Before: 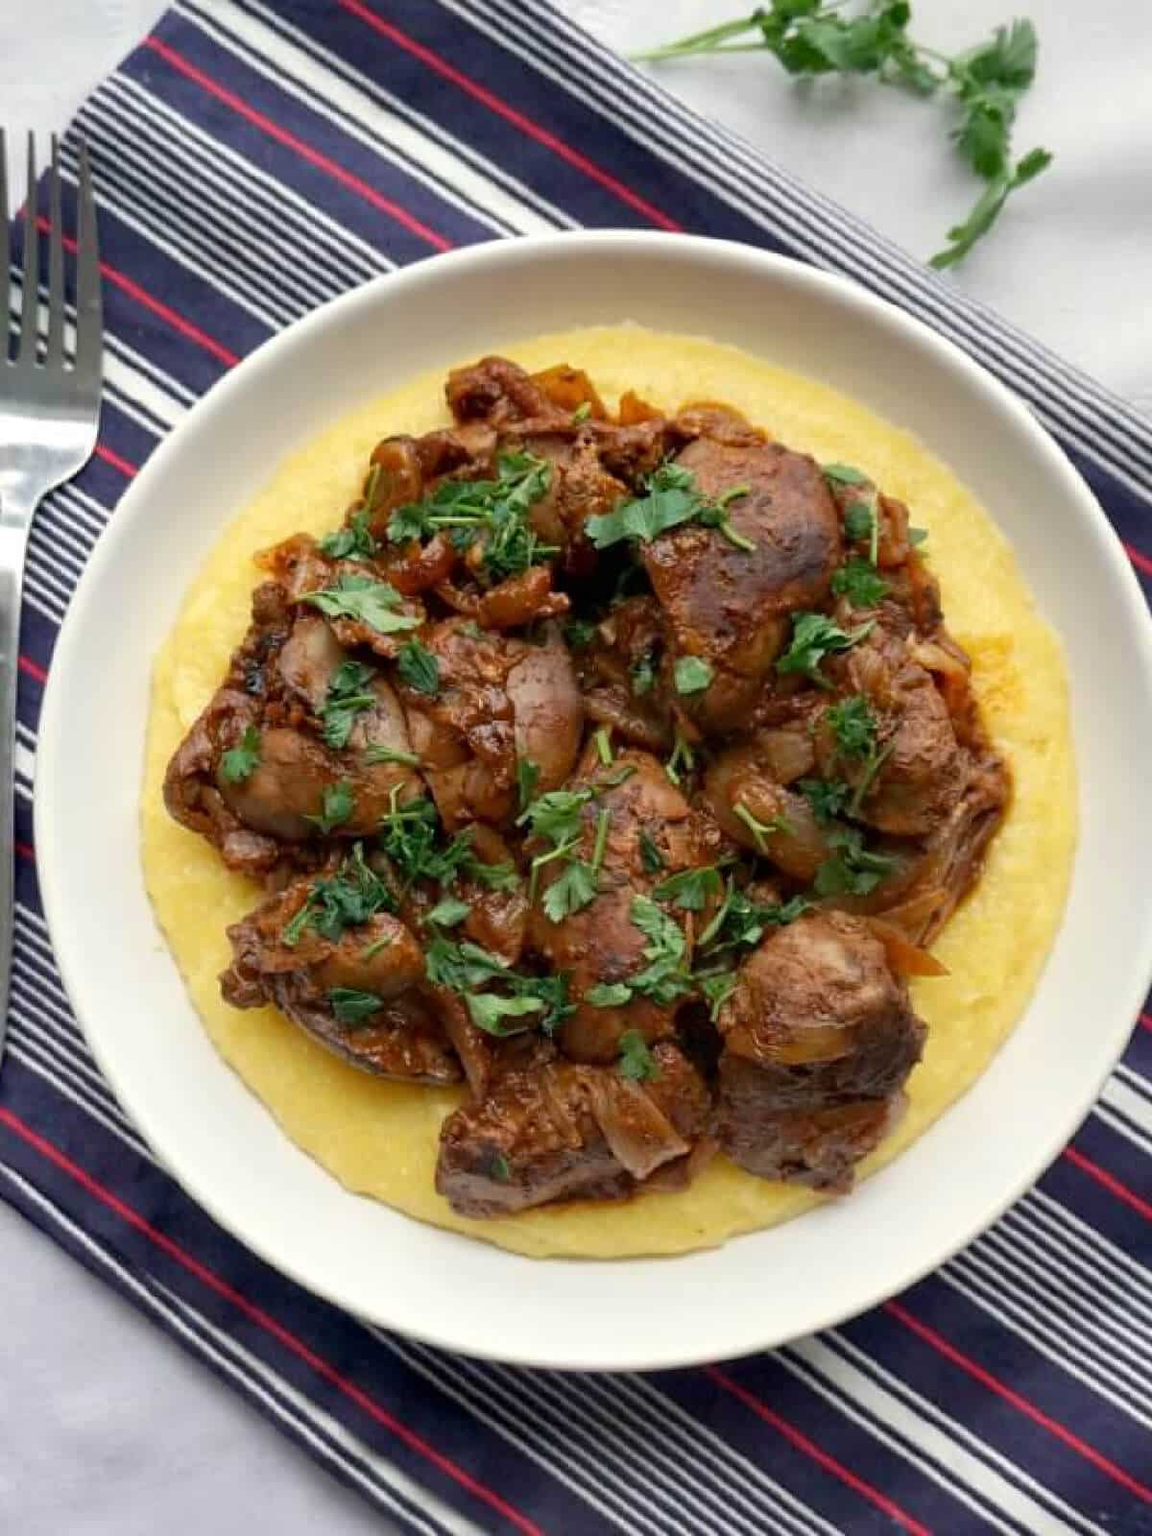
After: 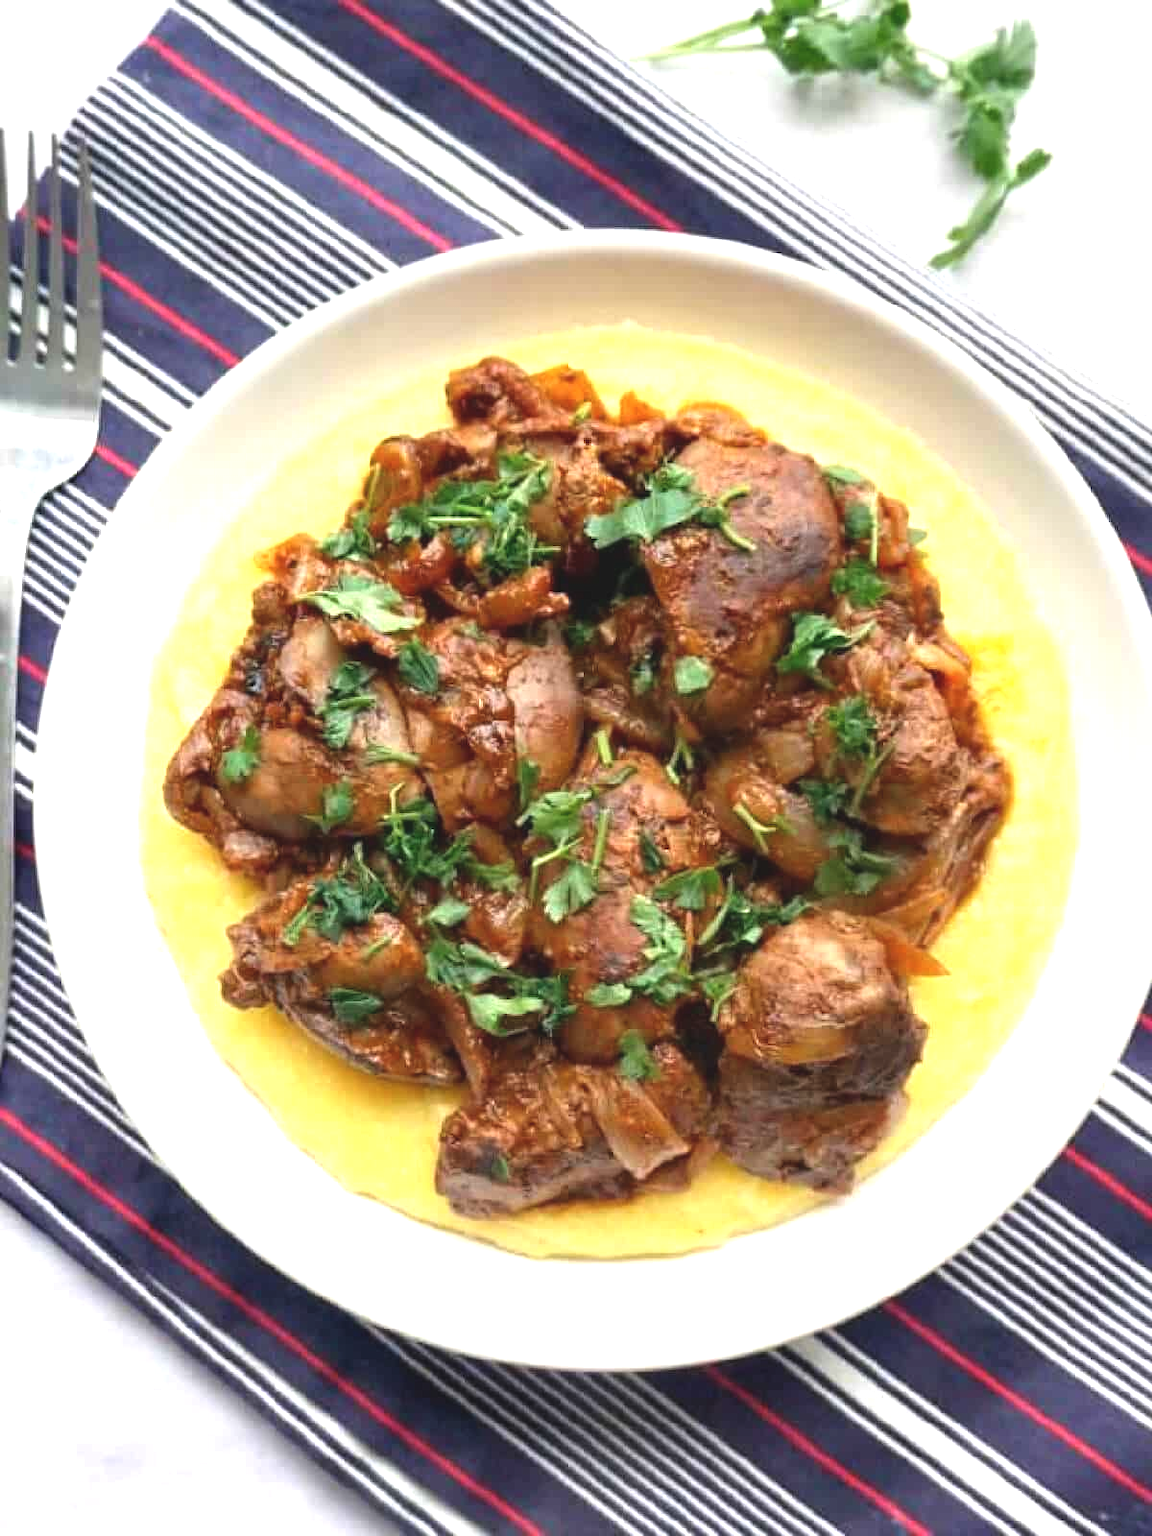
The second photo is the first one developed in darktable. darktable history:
exposure: black level correction -0.005, exposure 1.005 EV, compensate highlight preservation false
